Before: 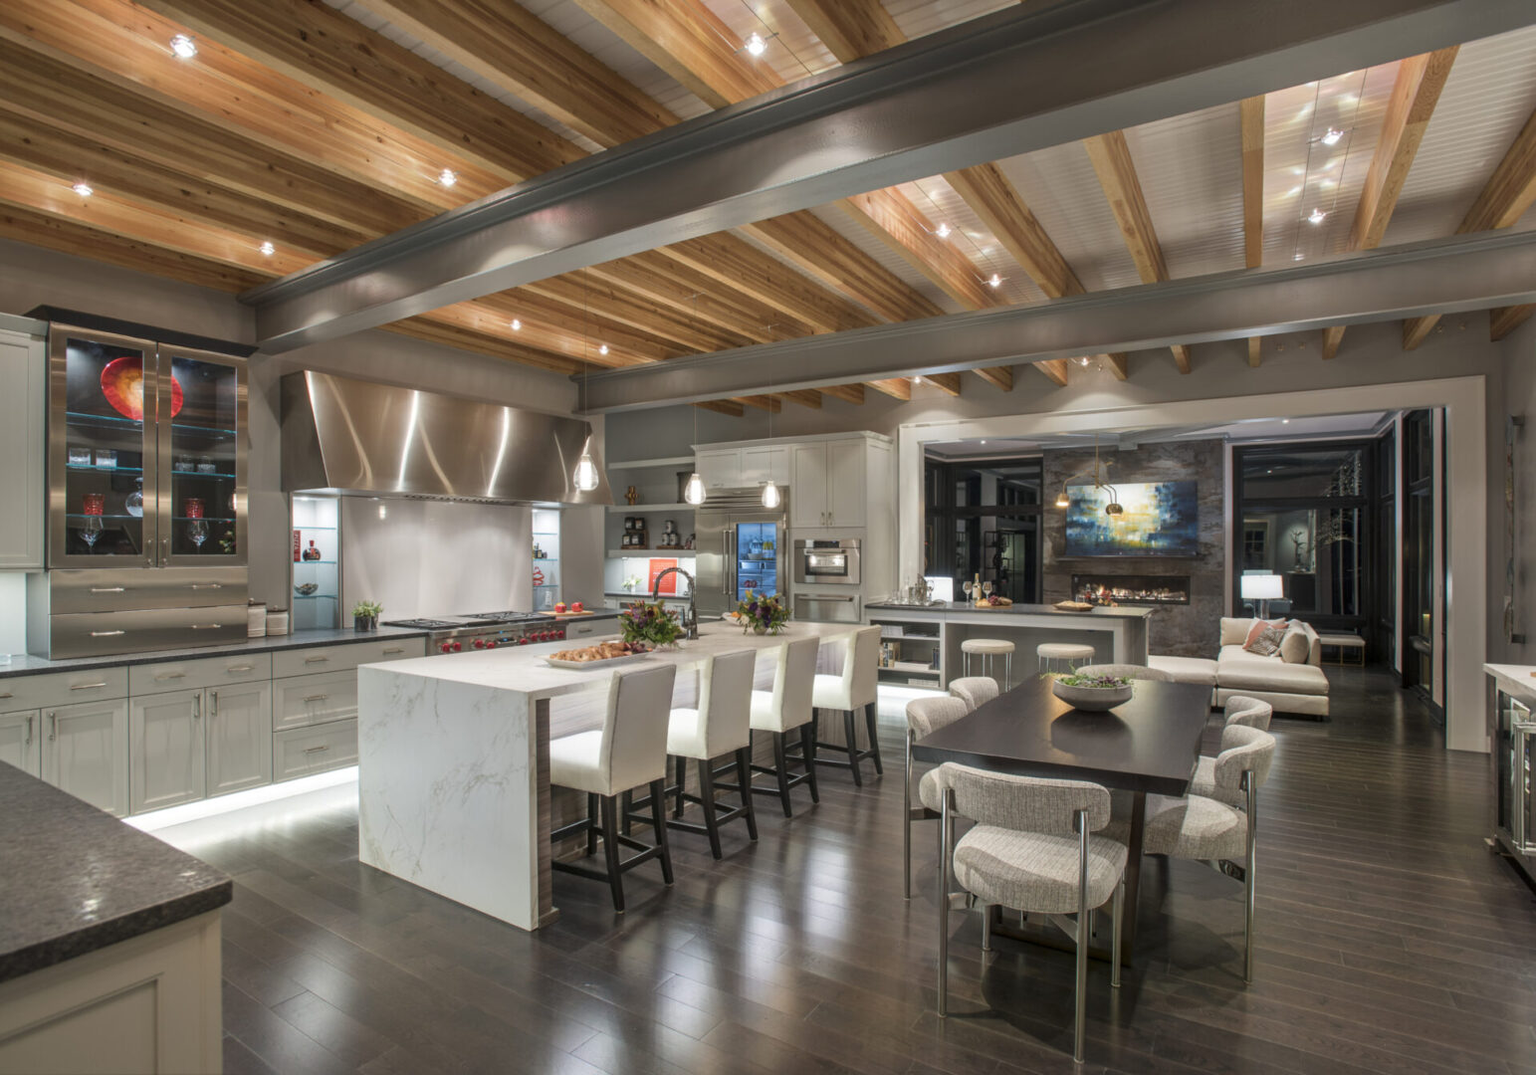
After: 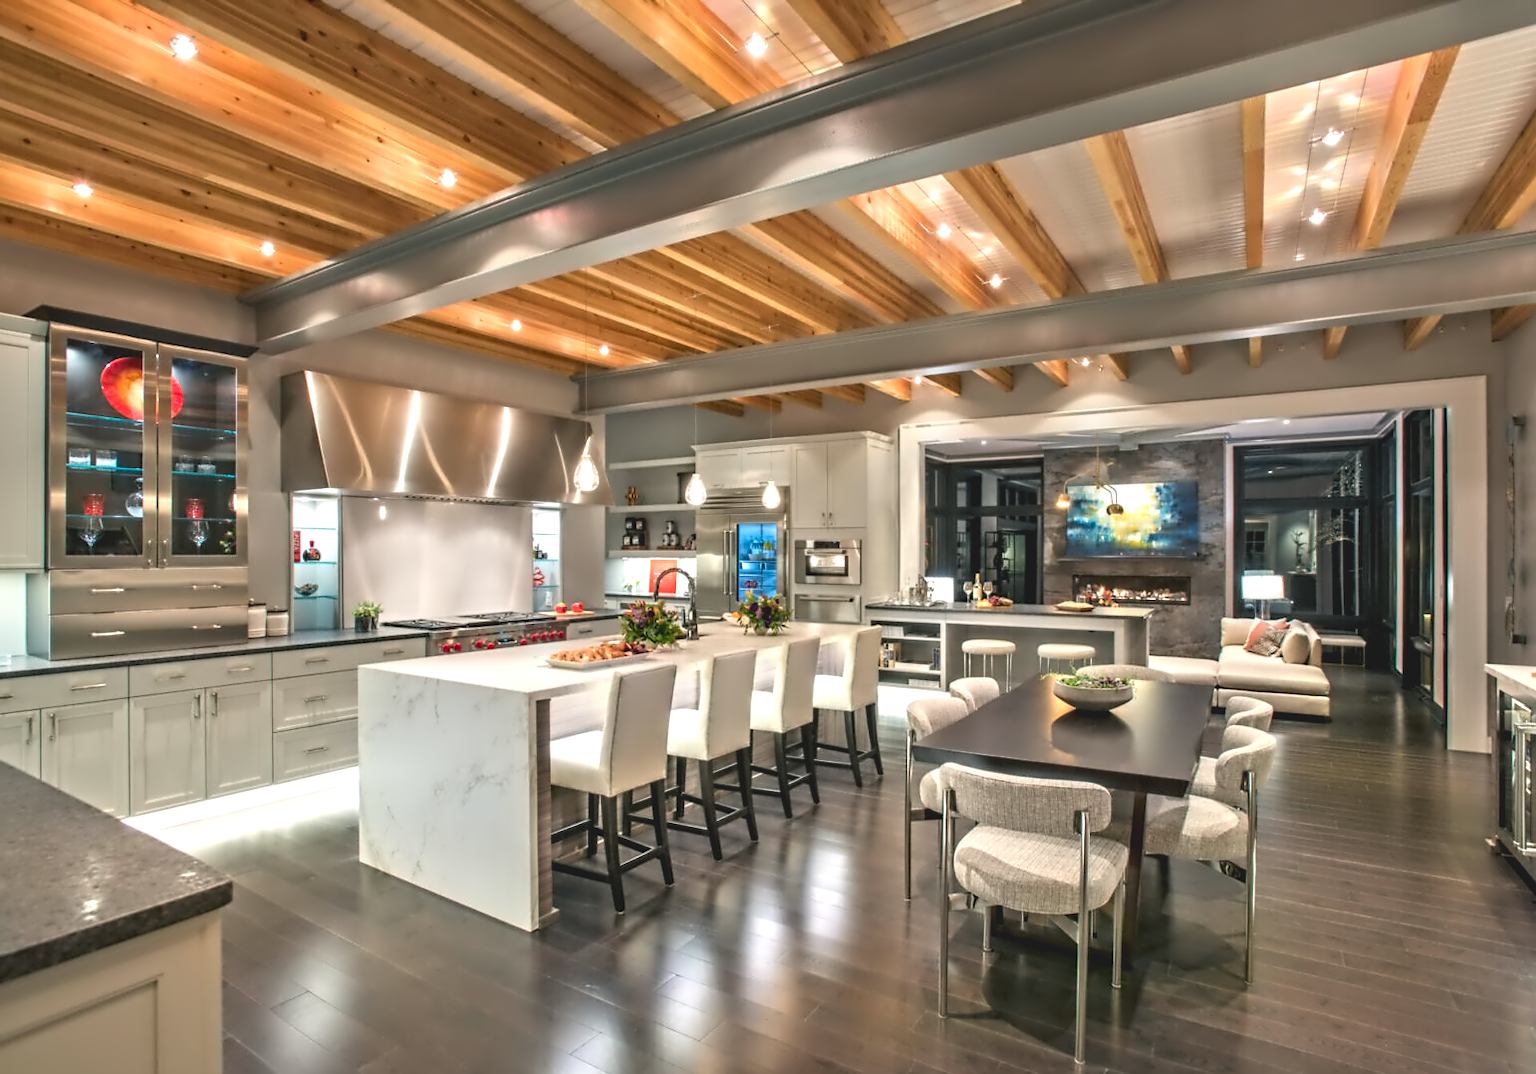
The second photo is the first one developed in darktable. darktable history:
exposure: black level correction 0, exposure 0.5 EV, compensate highlight preservation false
contrast brightness saturation: contrast -0.19, saturation 0.19
white balance: red 1.009, blue 0.985
color balance: mode lift, gamma, gain (sRGB), lift [1, 1, 1.022, 1.026]
levels: levels [0, 0.476, 0.951]
contrast equalizer: octaves 7, y [[0.5, 0.542, 0.583, 0.625, 0.667, 0.708], [0.5 ×6], [0.5 ×6], [0, 0.033, 0.067, 0.1, 0.133, 0.167], [0, 0.05, 0.1, 0.15, 0.2, 0.25]]
